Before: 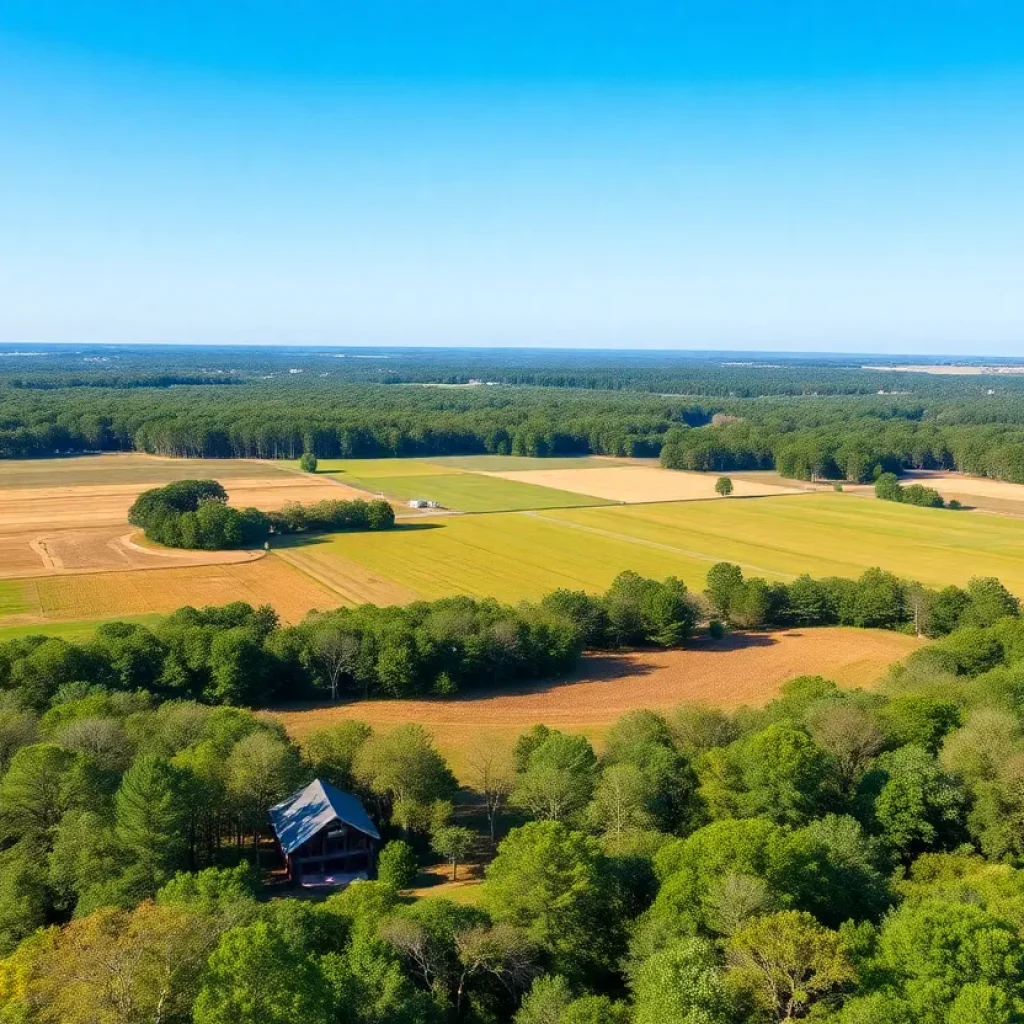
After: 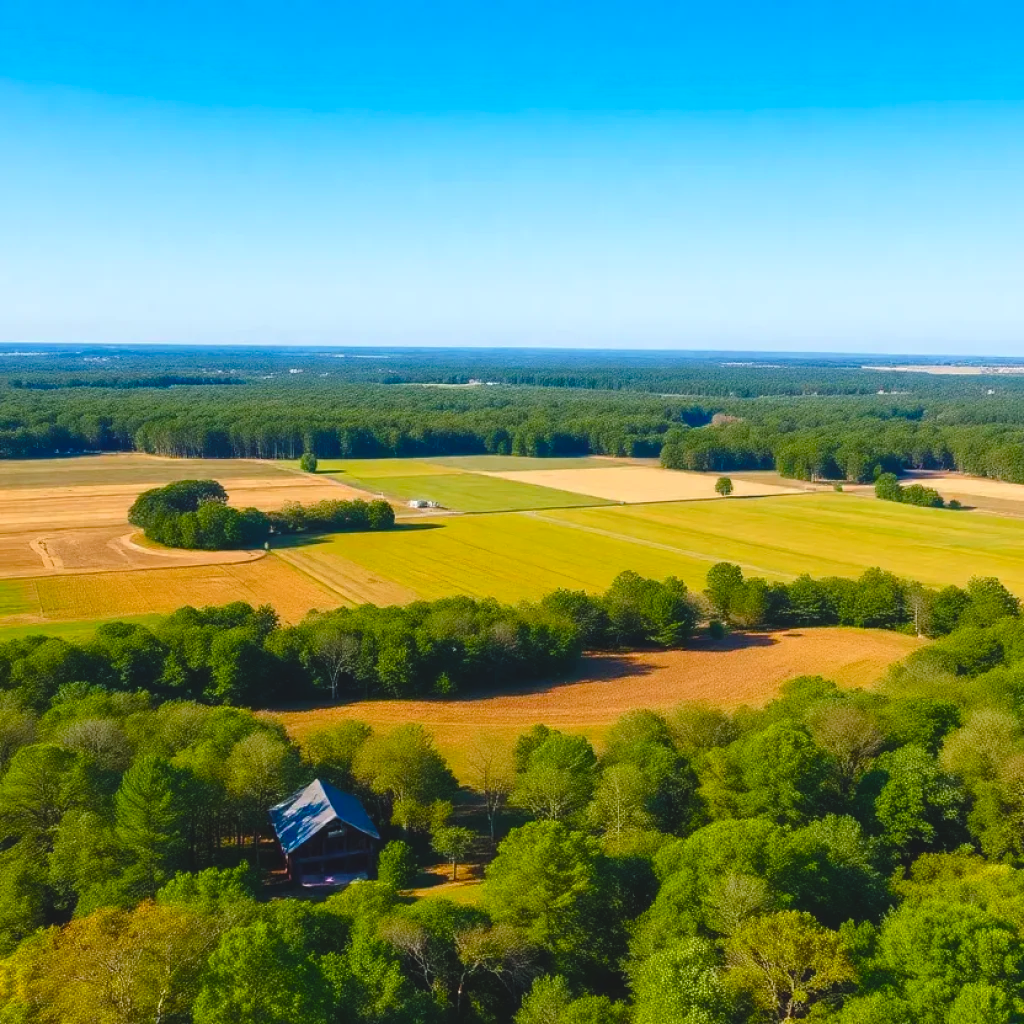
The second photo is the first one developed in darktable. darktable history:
color balance rgb: shadows lift › hue 86.97°, power › luminance -9.204%, global offset › luminance 1.472%, perceptual saturation grading › global saturation 35.166%, perceptual saturation grading › highlights -29.837%, perceptual saturation grading › shadows 35.148%, global vibrance 20%
